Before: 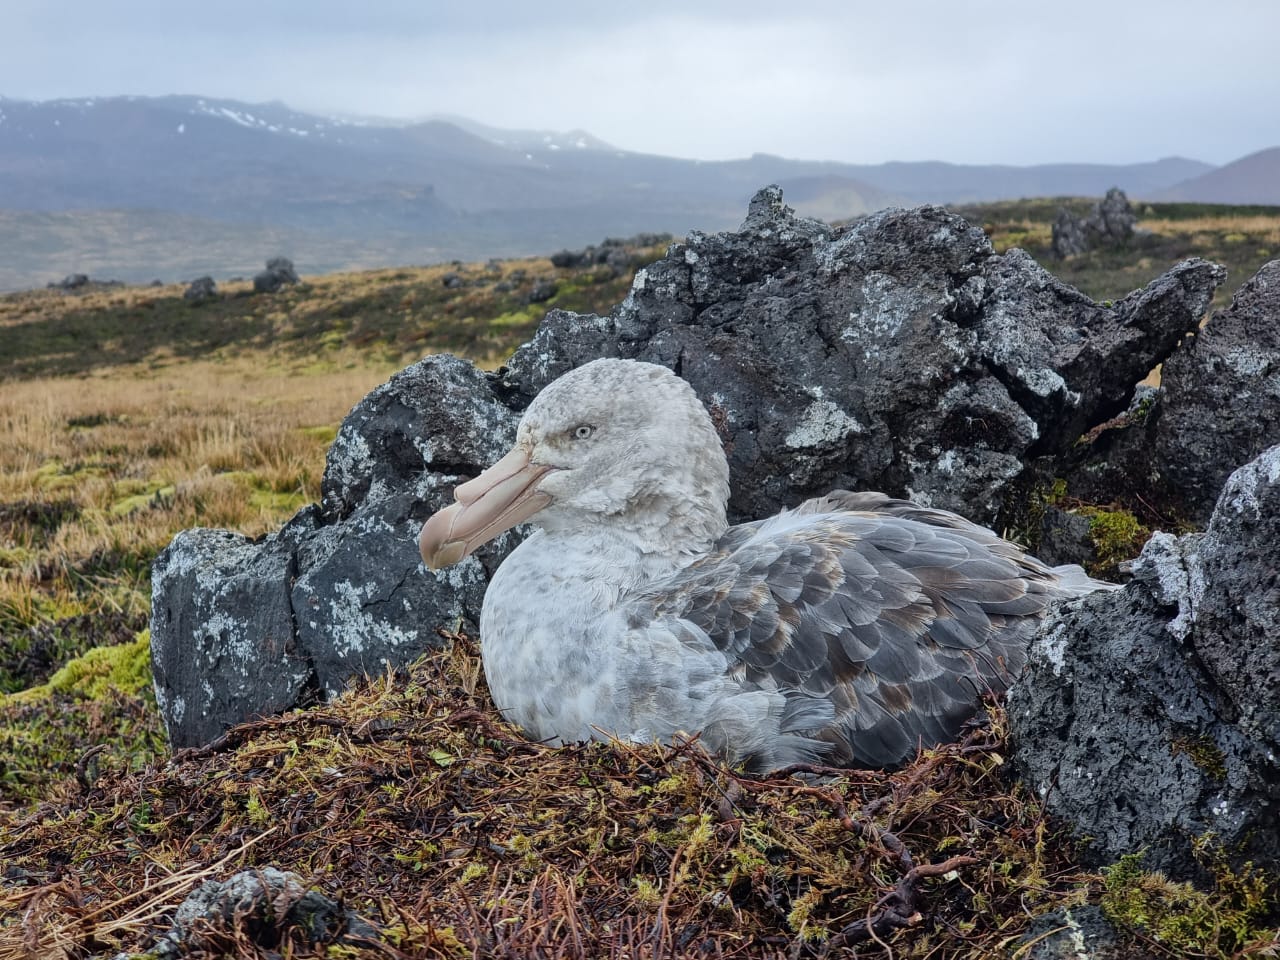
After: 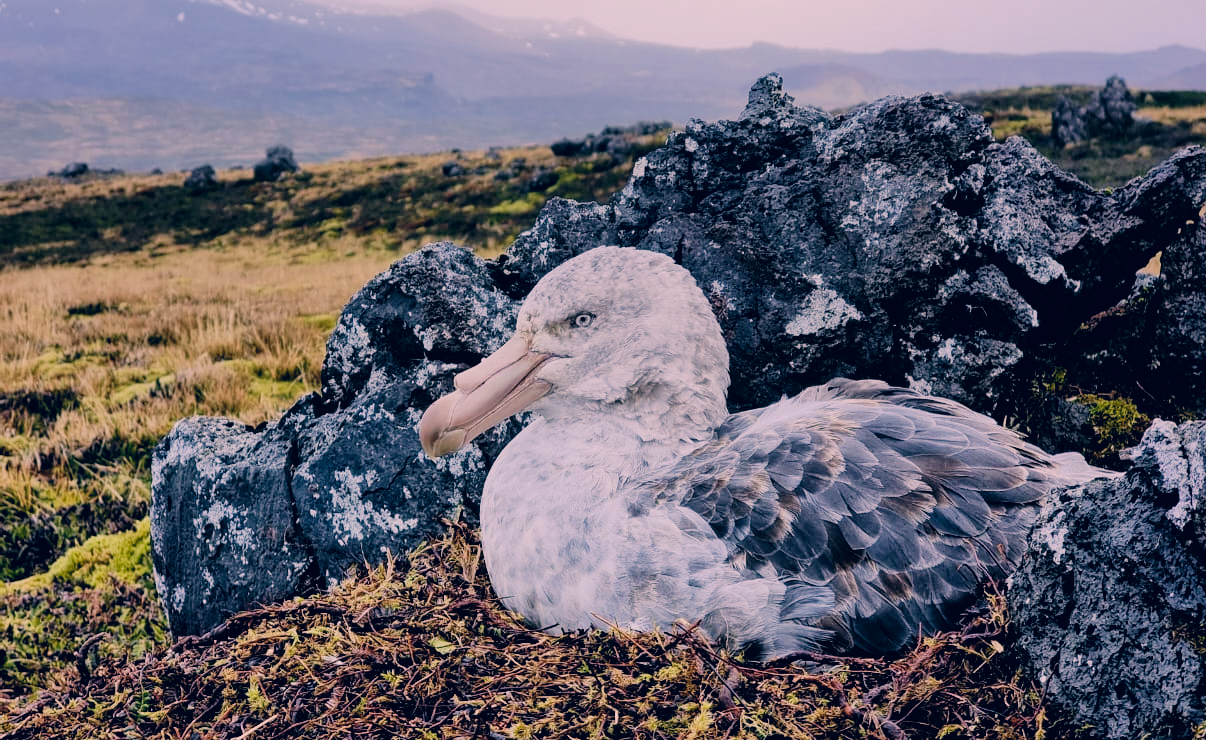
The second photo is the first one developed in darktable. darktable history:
crop and rotate: angle 0.03°, top 11.643%, right 5.651%, bottom 11.189%
exposure: exposure 0.2 EV, compensate highlight preservation false
graduated density: rotation 5.63°, offset 76.9
velvia: on, module defaults
filmic rgb: black relative exposure -7.65 EV, white relative exposure 4.56 EV, hardness 3.61
tone curve: curves: ch0 [(0, 0) (0.003, 0) (0.011, 0.002) (0.025, 0.004) (0.044, 0.007) (0.069, 0.015) (0.1, 0.025) (0.136, 0.04) (0.177, 0.09) (0.224, 0.152) (0.277, 0.239) (0.335, 0.335) (0.399, 0.43) (0.468, 0.524) (0.543, 0.621) (0.623, 0.712) (0.709, 0.789) (0.801, 0.871) (0.898, 0.951) (1, 1)], preserve colors none
color correction: highlights a* 14.46, highlights b* 5.85, shadows a* -5.53, shadows b* -15.24, saturation 0.85
